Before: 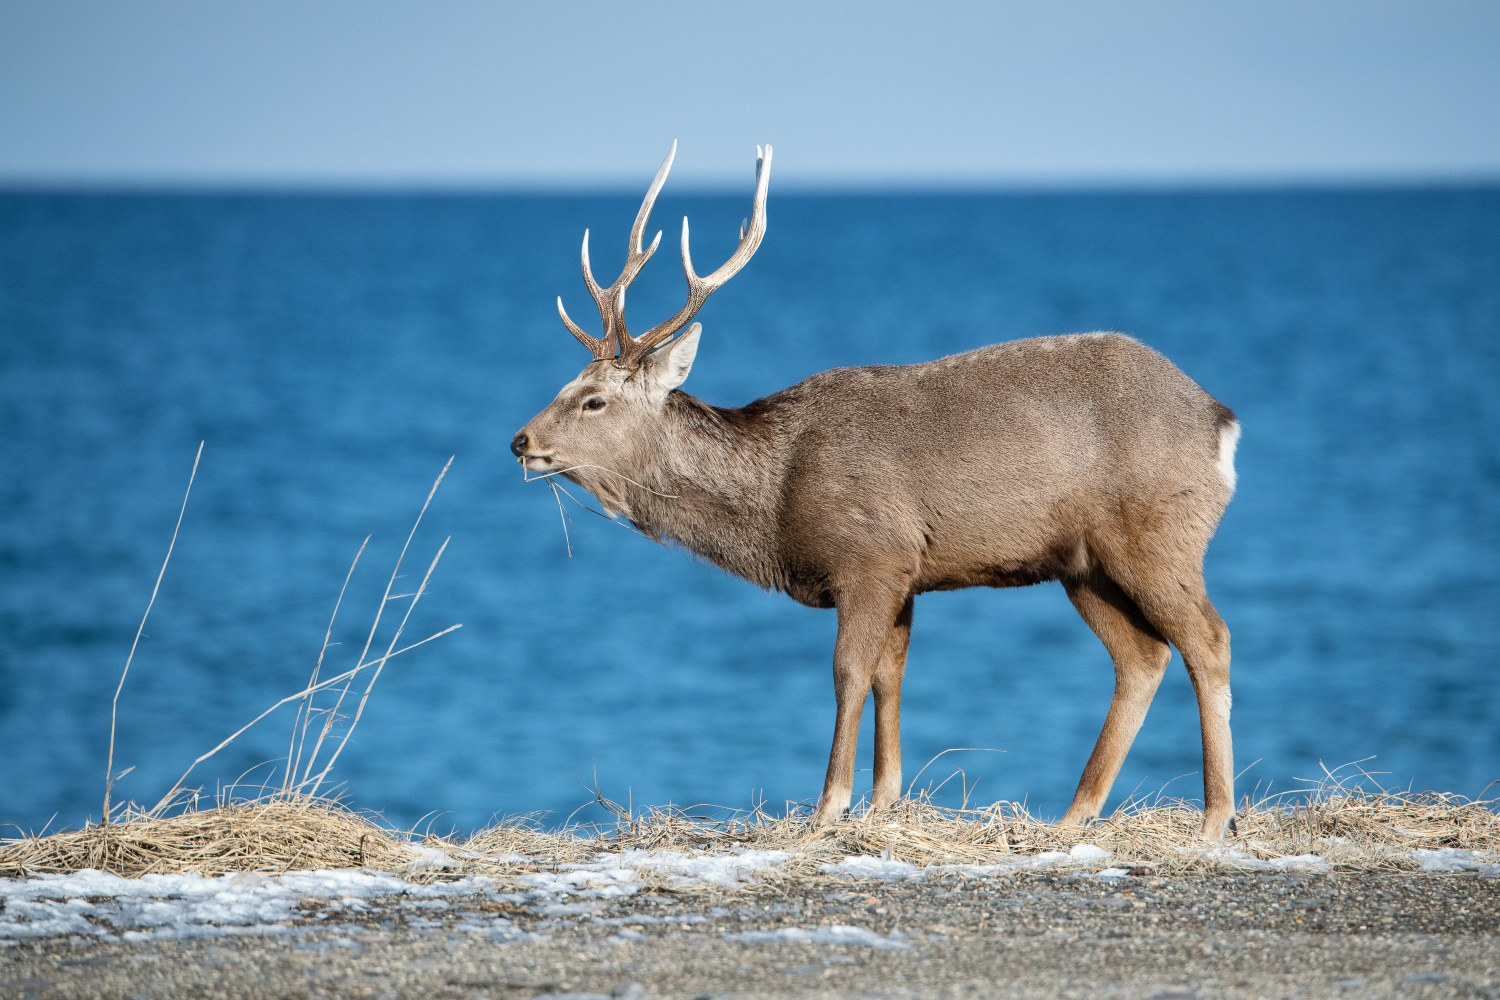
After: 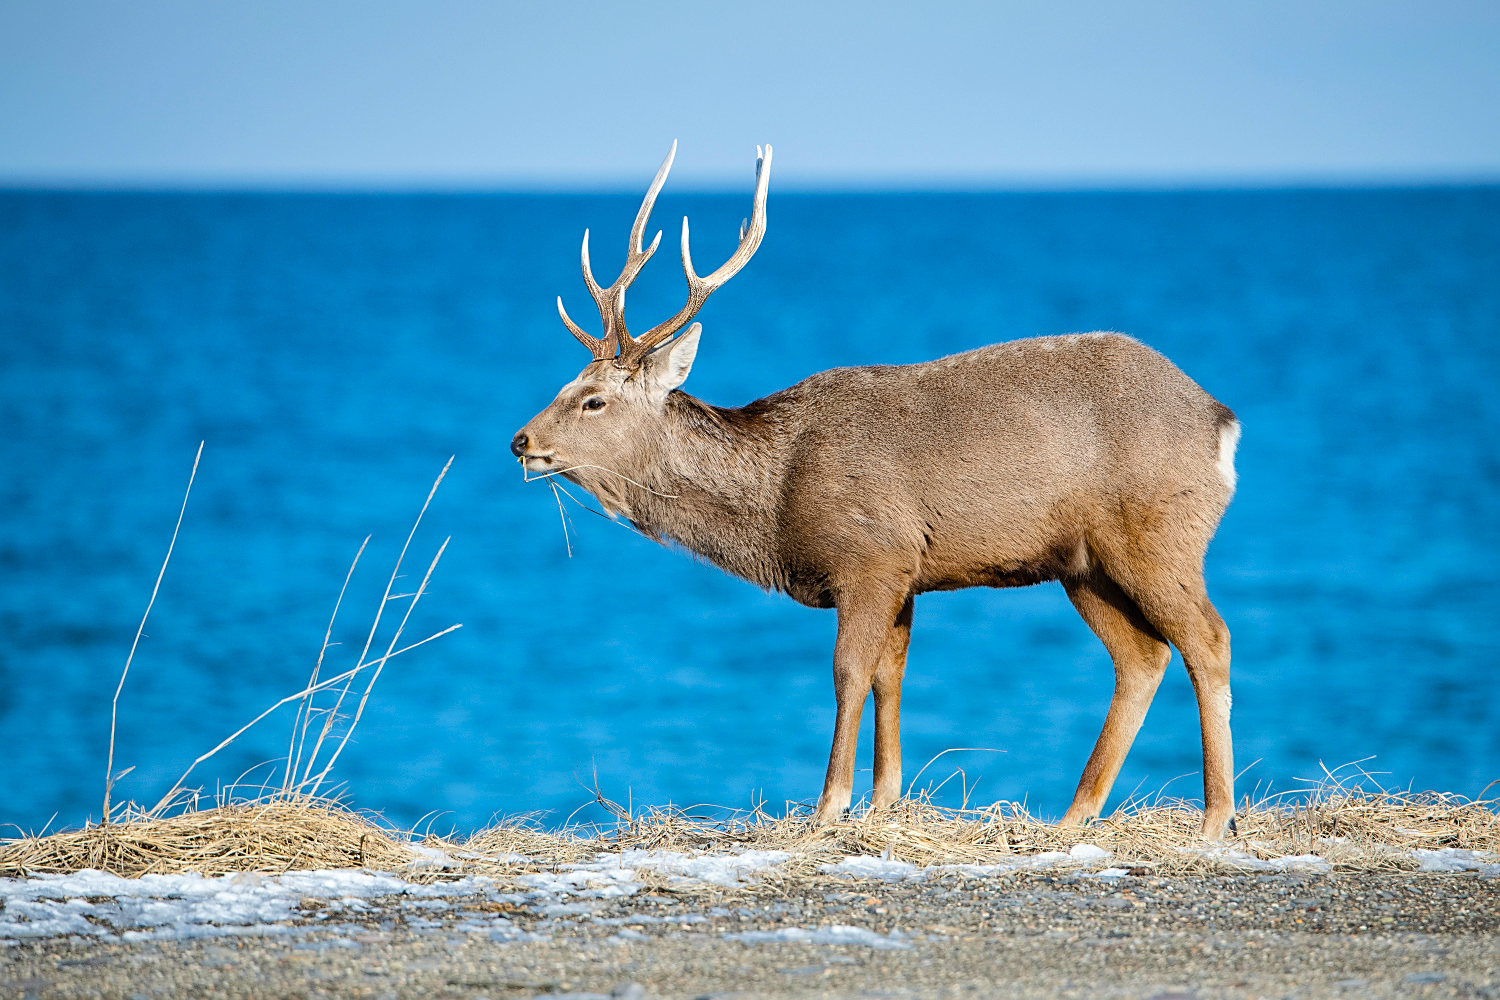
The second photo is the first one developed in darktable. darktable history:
sharpen: on, module defaults
color balance rgb: perceptual saturation grading › global saturation 25.544%, perceptual brilliance grading › mid-tones 10.447%, perceptual brilliance grading › shadows 14.831%, global vibrance 14.18%
